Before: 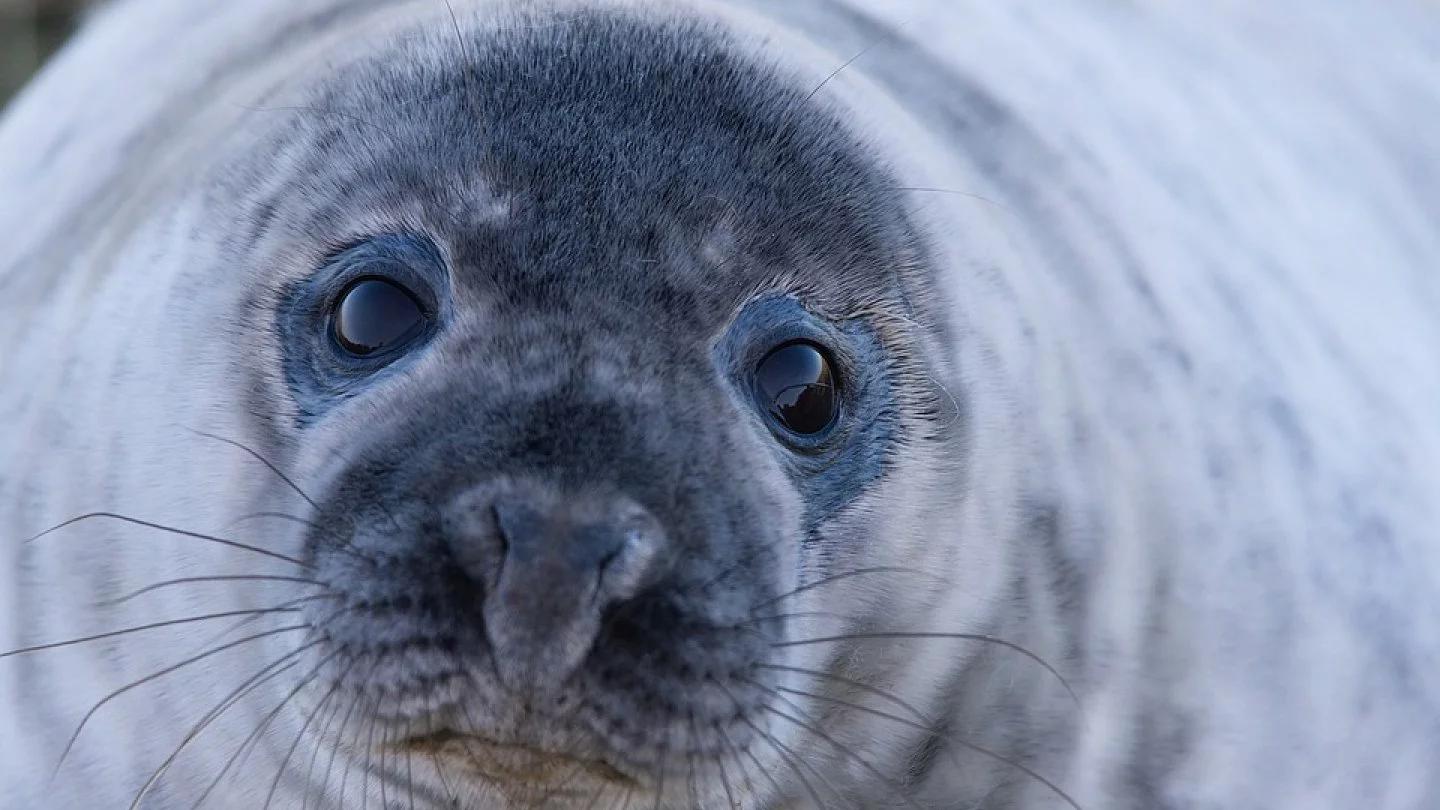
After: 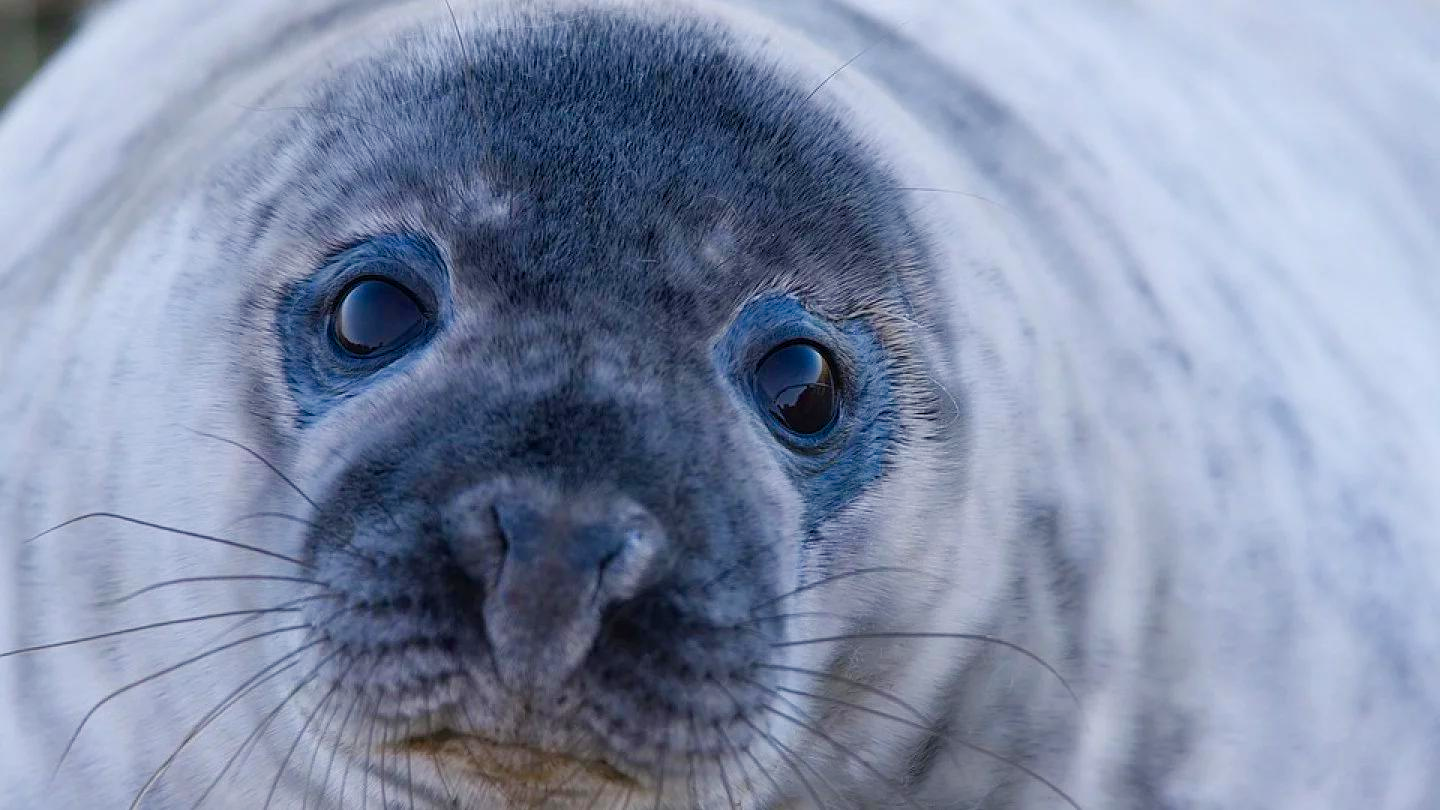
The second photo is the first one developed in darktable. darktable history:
color balance rgb: perceptual saturation grading › global saturation 26.263%, perceptual saturation grading › highlights -28.985%, perceptual saturation grading › mid-tones 15.473%, perceptual saturation grading › shadows 33.678%
